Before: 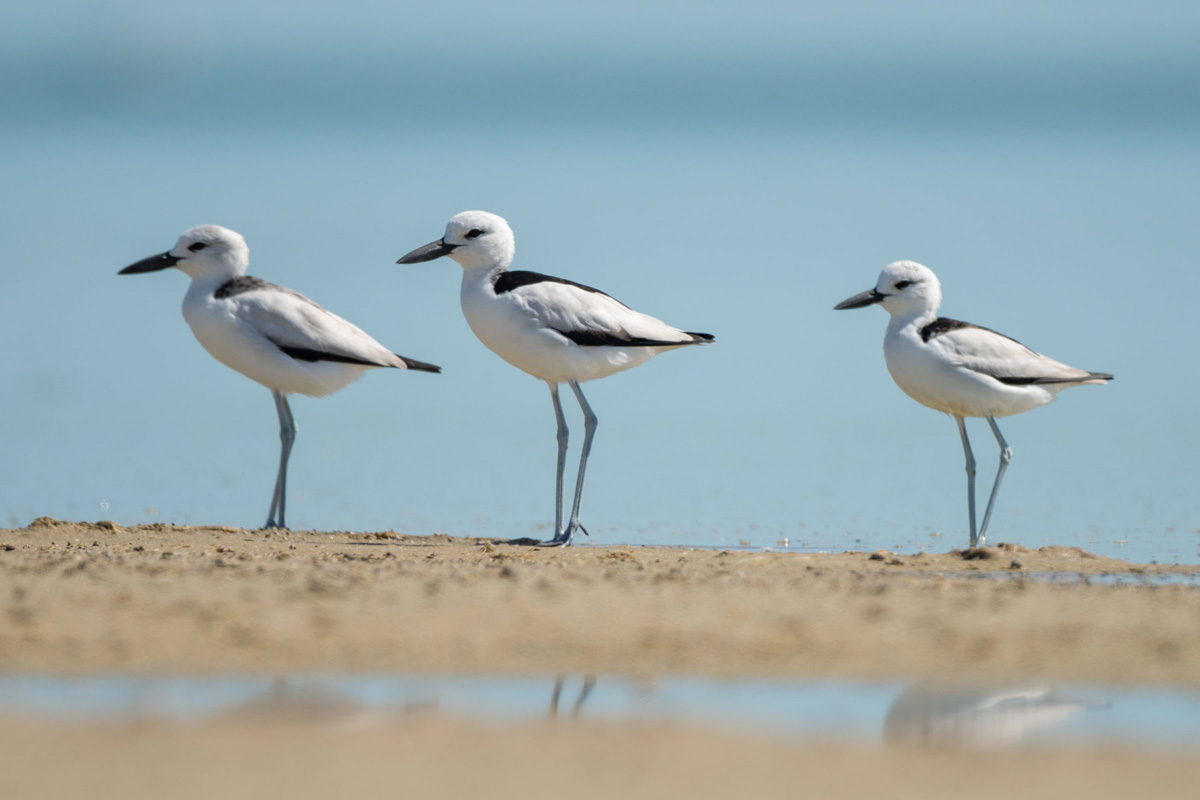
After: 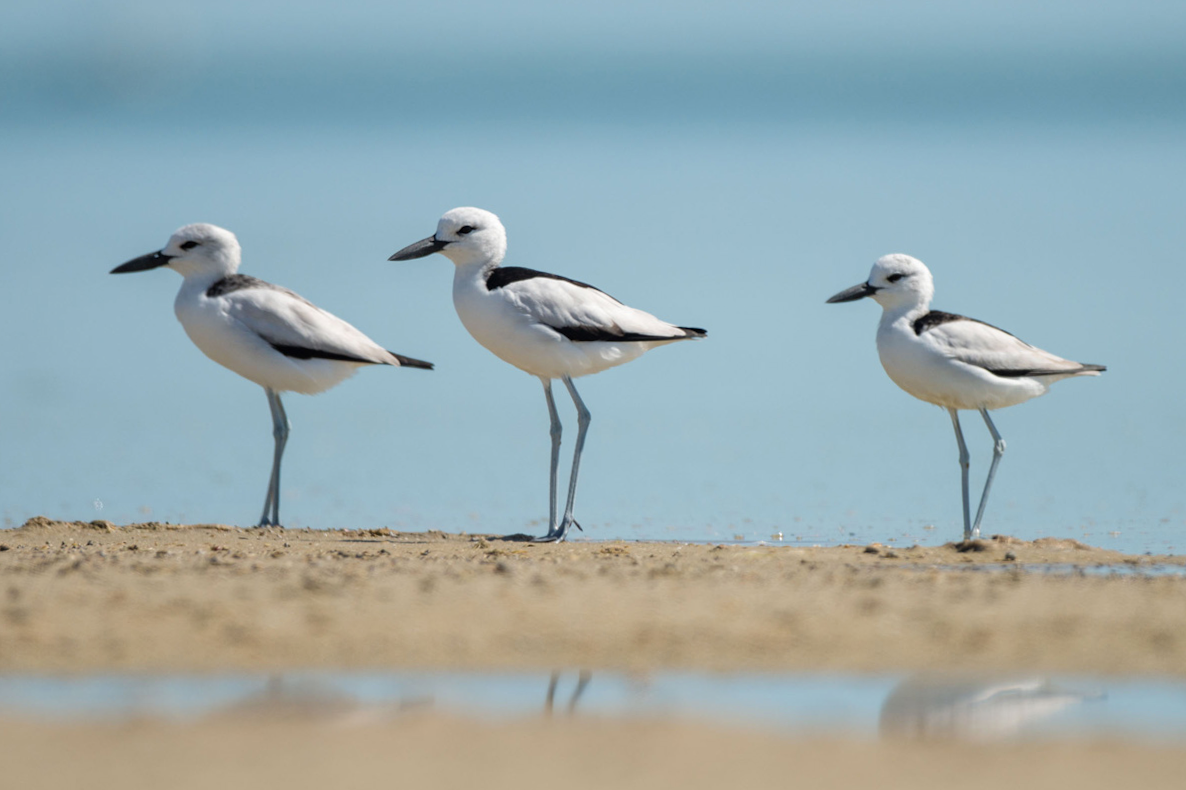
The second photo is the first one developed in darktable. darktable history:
tone equalizer: on, module defaults
rotate and perspective: rotation -0.45°, automatic cropping original format, crop left 0.008, crop right 0.992, crop top 0.012, crop bottom 0.988
